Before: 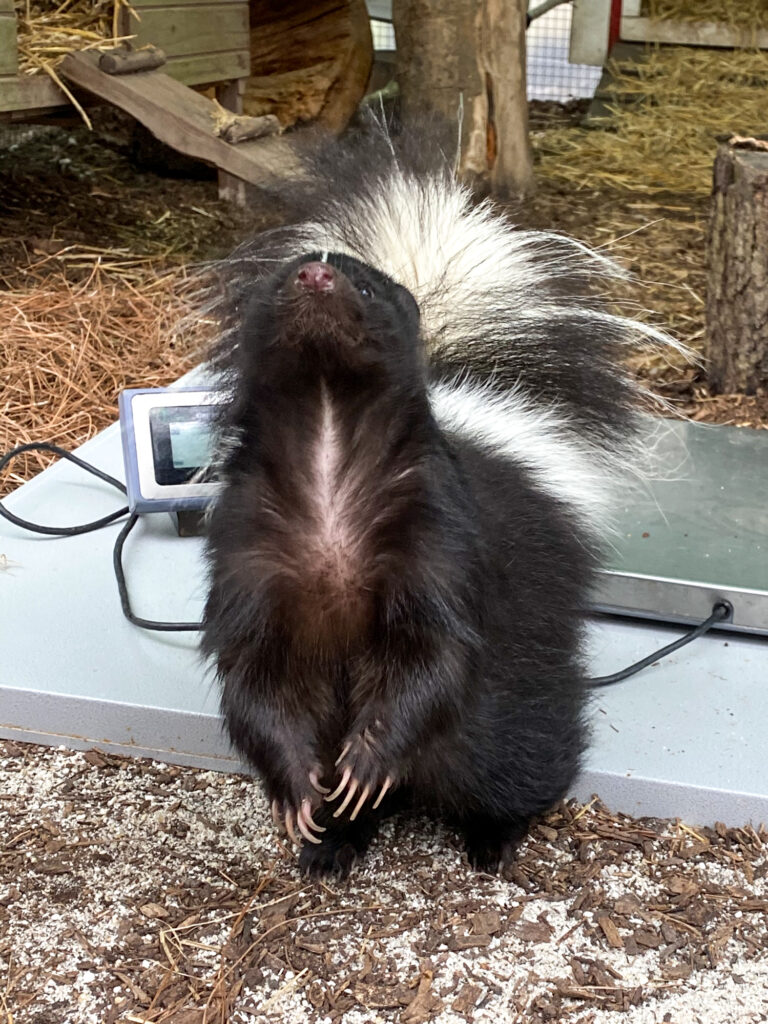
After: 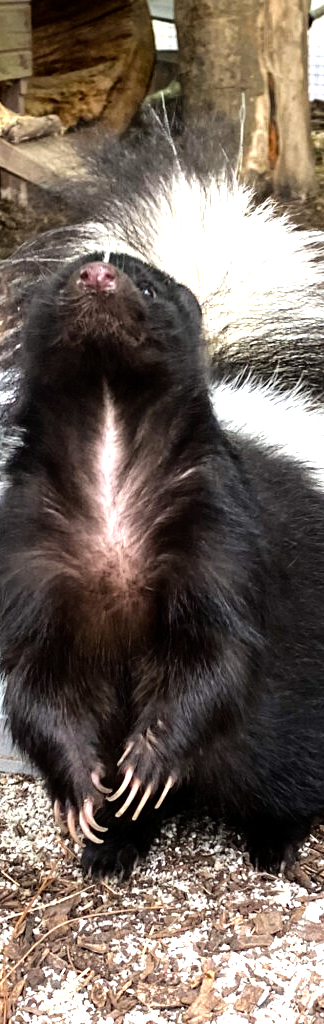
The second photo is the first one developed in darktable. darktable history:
tone equalizer: -8 EV -1.06 EV, -7 EV -1.02 EV, -6 EV -0.887 EV, -5 EV -0.61 EV, -3 EV 0.552 EV, -2 EV 0.896 EV, -1 EV 0.99 EV, +0 EV 1.06 EV
crop: left 28.494%, right 29.254%
